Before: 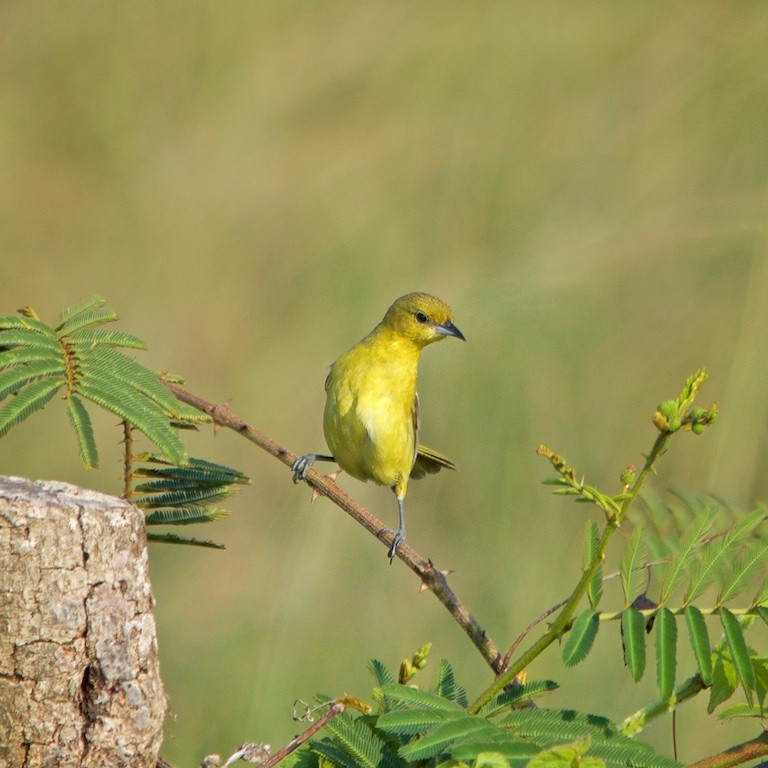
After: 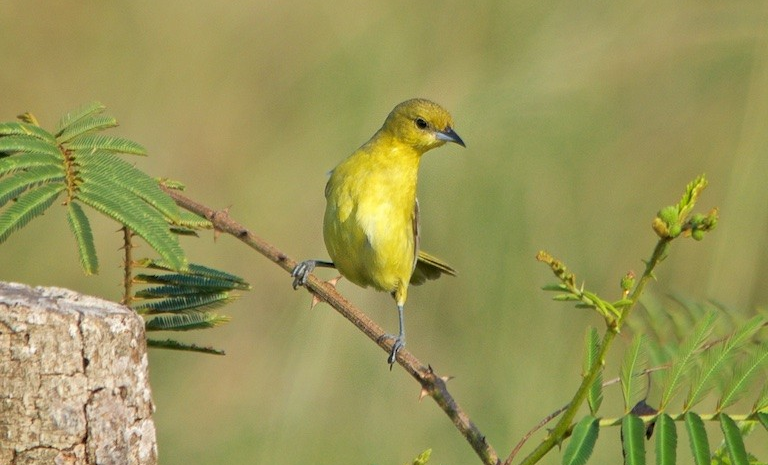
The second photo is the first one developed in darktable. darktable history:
crop and rotate: top 25.347%, bottom 14.044%
